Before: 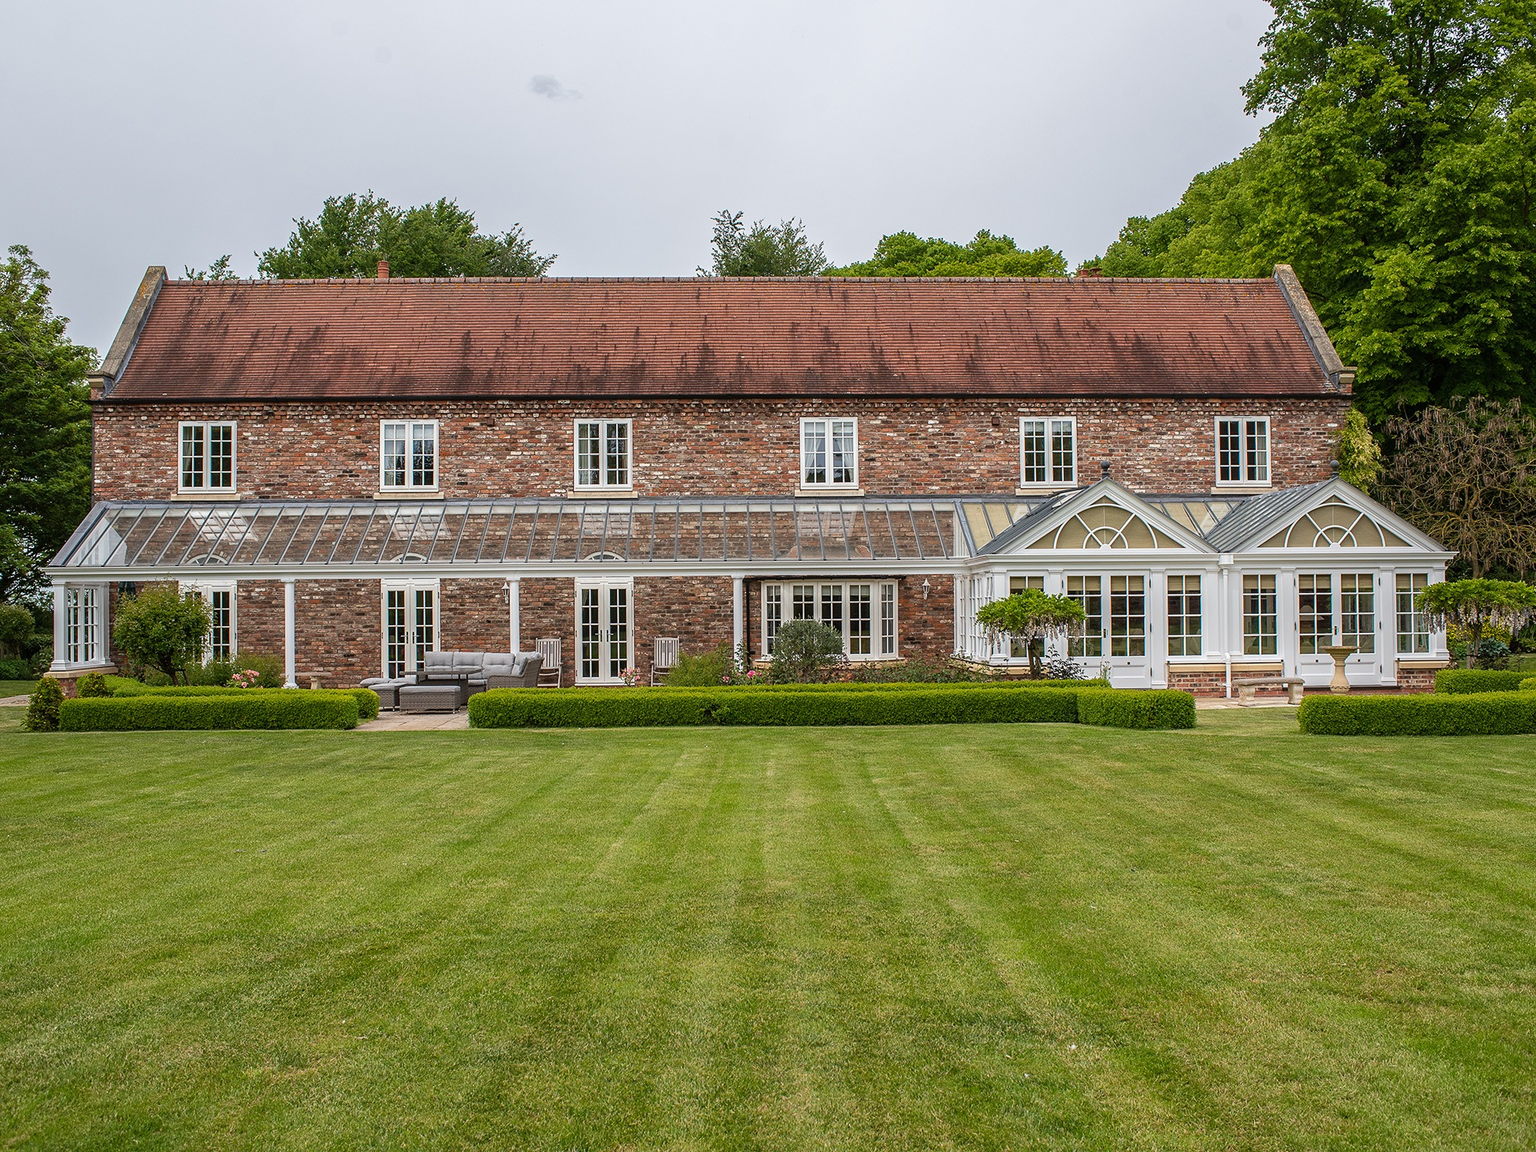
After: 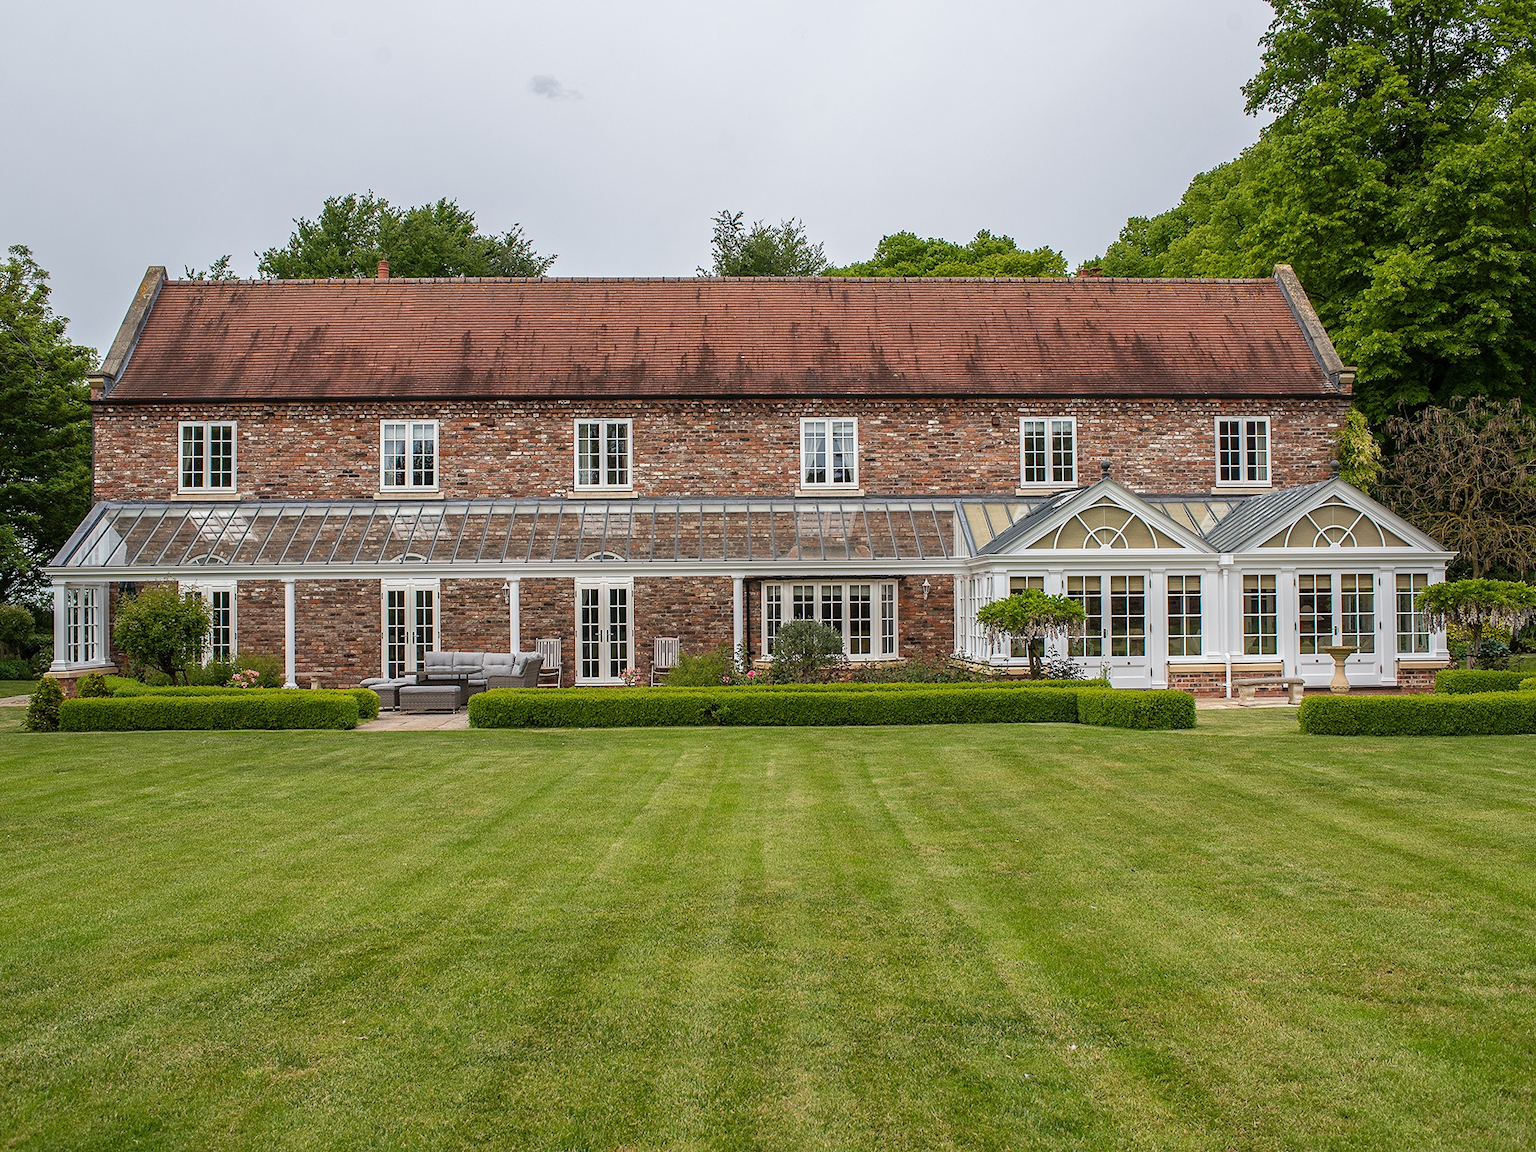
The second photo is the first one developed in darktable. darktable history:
local contrast: mode bilateral grid, contrast 15, coarseness 37, detail 104%, midtone range 0.2
